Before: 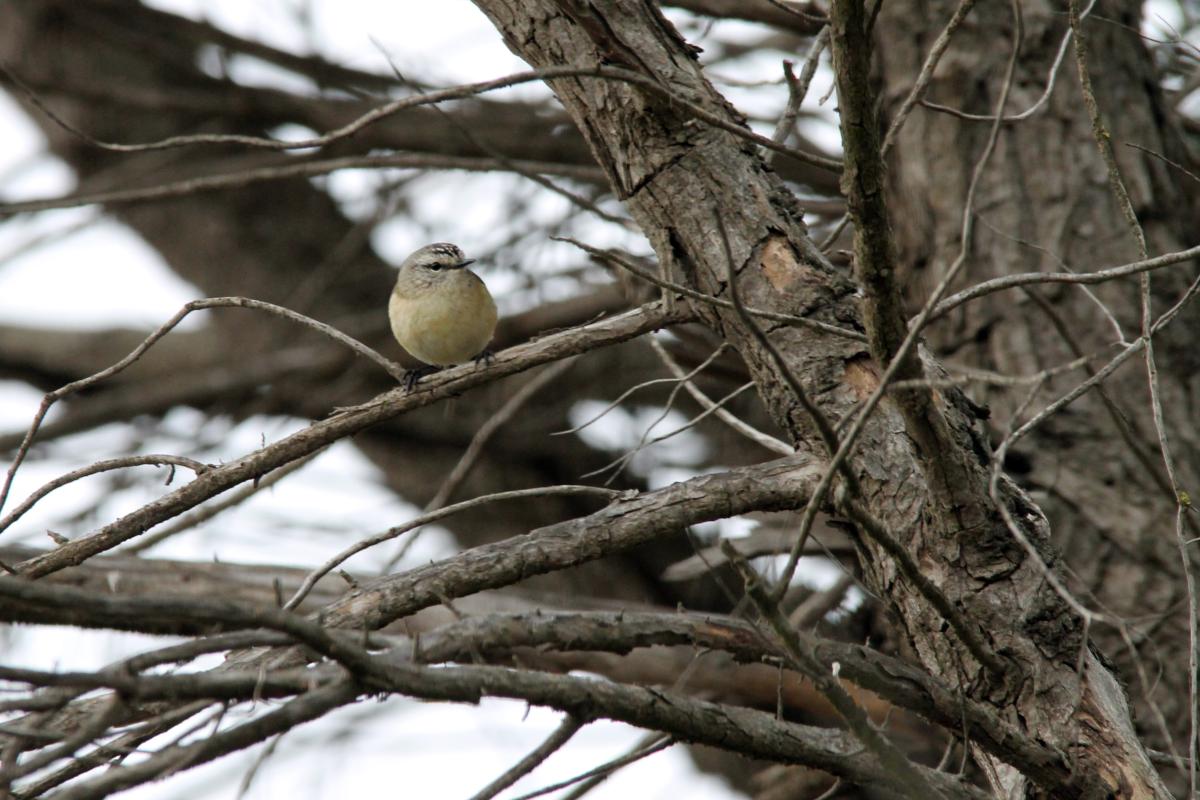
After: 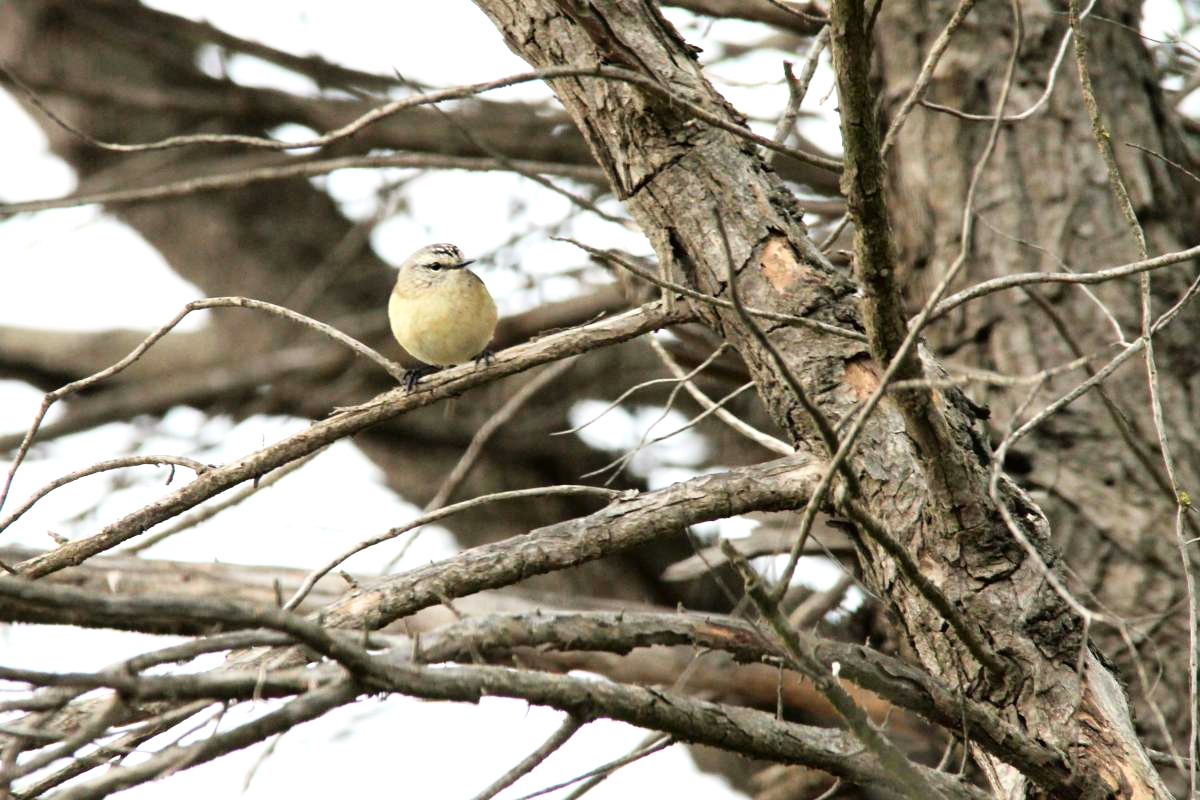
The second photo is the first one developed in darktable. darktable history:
tone equalizer: on, module defaults
exposure: black level correction 0, exposure 0.898 EV, compensate highlight preservation false
tone curve: curves: ch0 [(0, 0.01) (0.052, 0.045) (0.136, 0.133) (0.29, 0.332) (0.453, 0.531) (0.676, 0.751) (0.89, 0.919) (1, 1)]; ch1 [(0, 0) (0.094, 0.081) (0.285, 0.299) (0.385, 0.403) (0.446, 0.443) (0.495, 0.496) (0.544, 0.552) (0.589, 0.612) (0.722, 0.728) (1, 1)]; ch2 [(0, 0) (0.257, 0.217) (0.43, 0.421) (0.498, 0.507) (0.531, 0.544) (0.56, 0.579) (0.625, 0.642) (1, 1)], color space Lab, independent channels, preserve colors none
shadows and highlights: shadows 1.85, highlights 38.83, highlights color adjustment 42.43%
